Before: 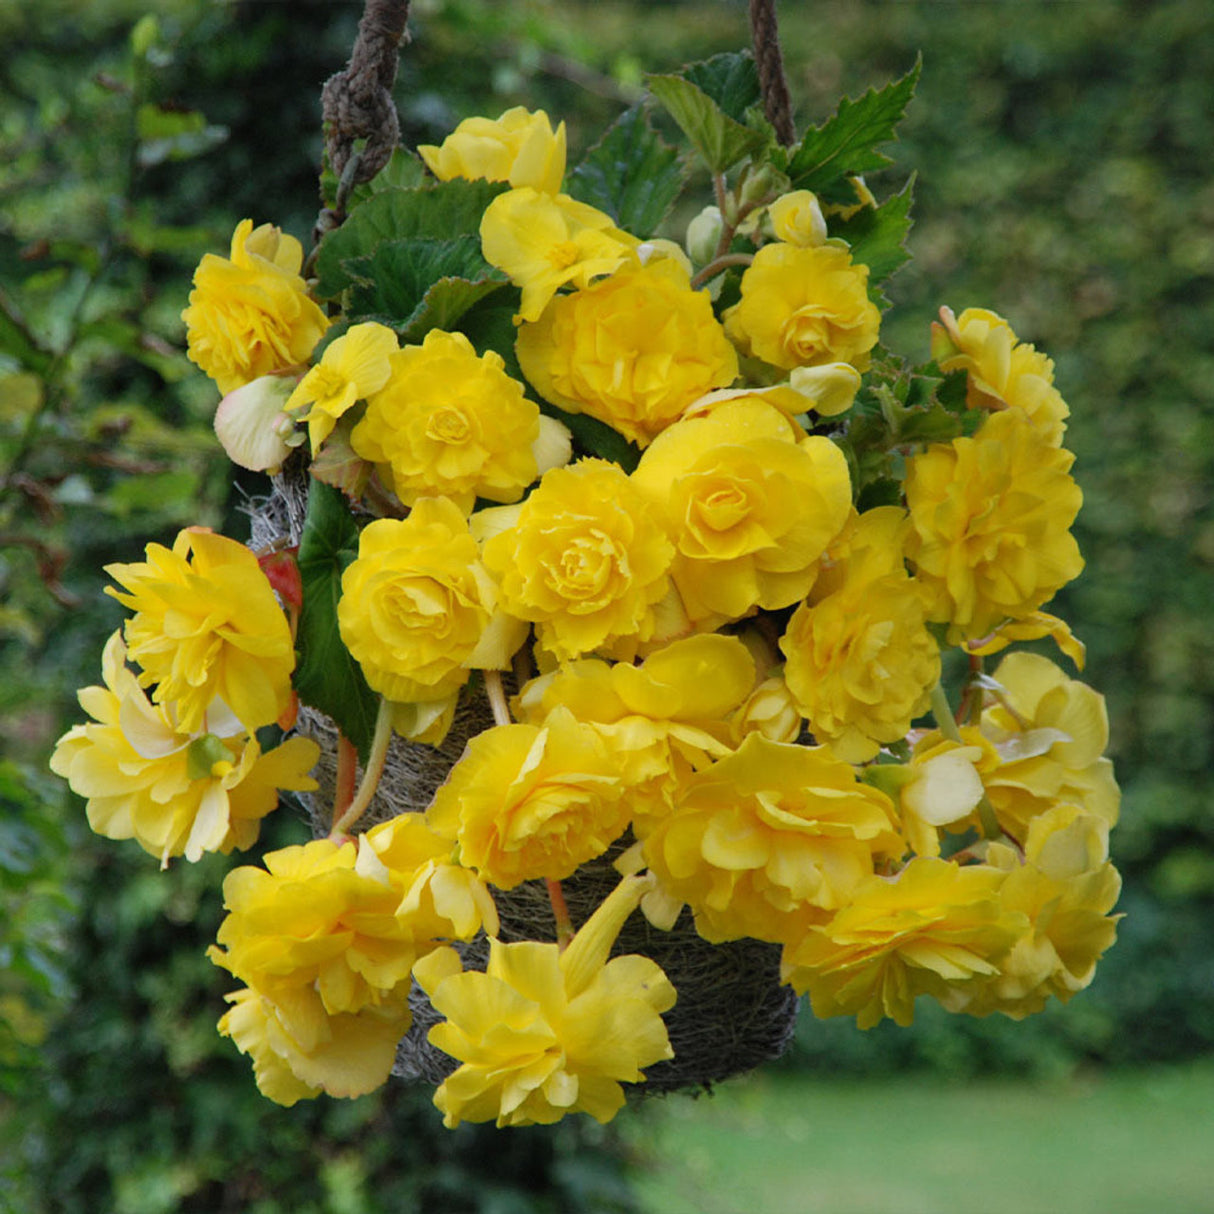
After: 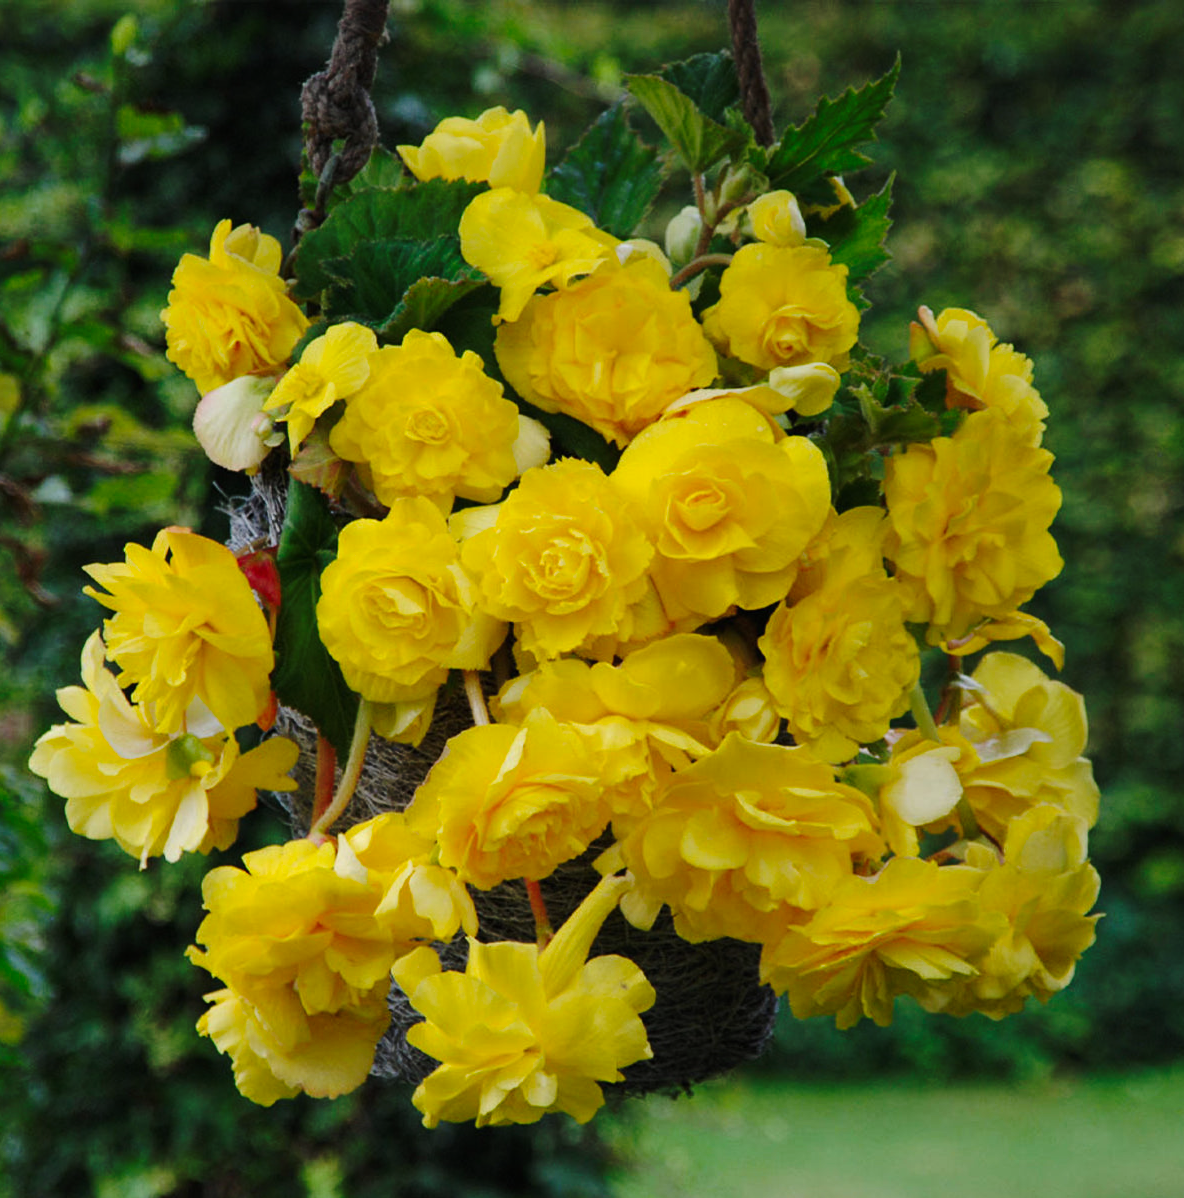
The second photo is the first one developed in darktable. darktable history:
crop and rotate: left 1.774%, right 0.633%, bottom 1.28%
base curve: curves: ch0 [(0, 0) (0.073, 0.04) (0.157, 0.139) (0.492, 0.492) (0.758, 0.758) (1, 1)], preserve colors none
